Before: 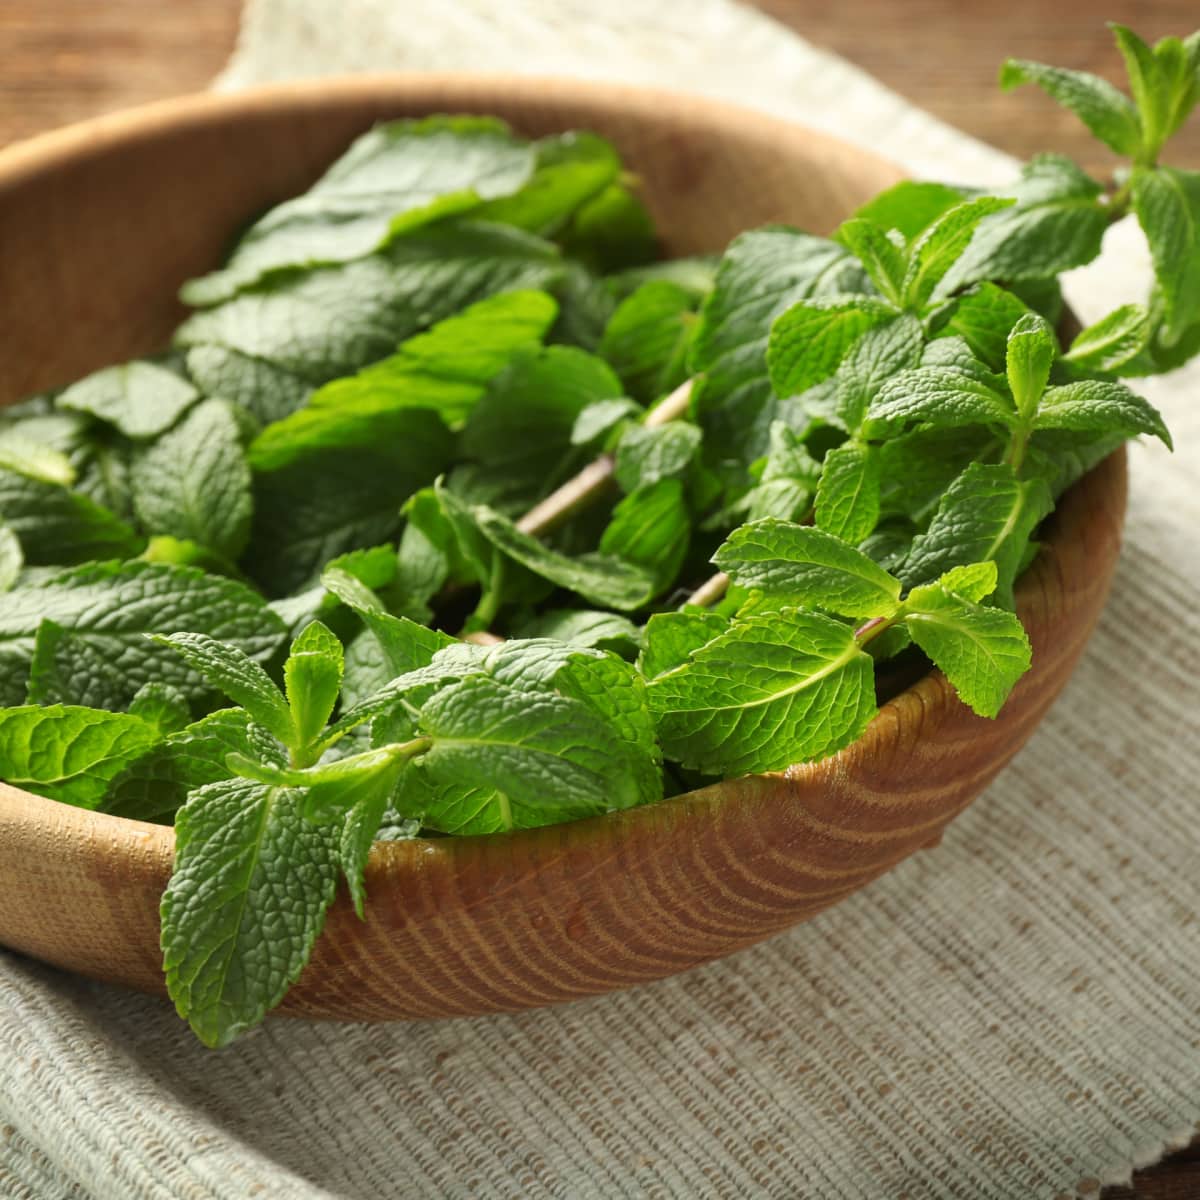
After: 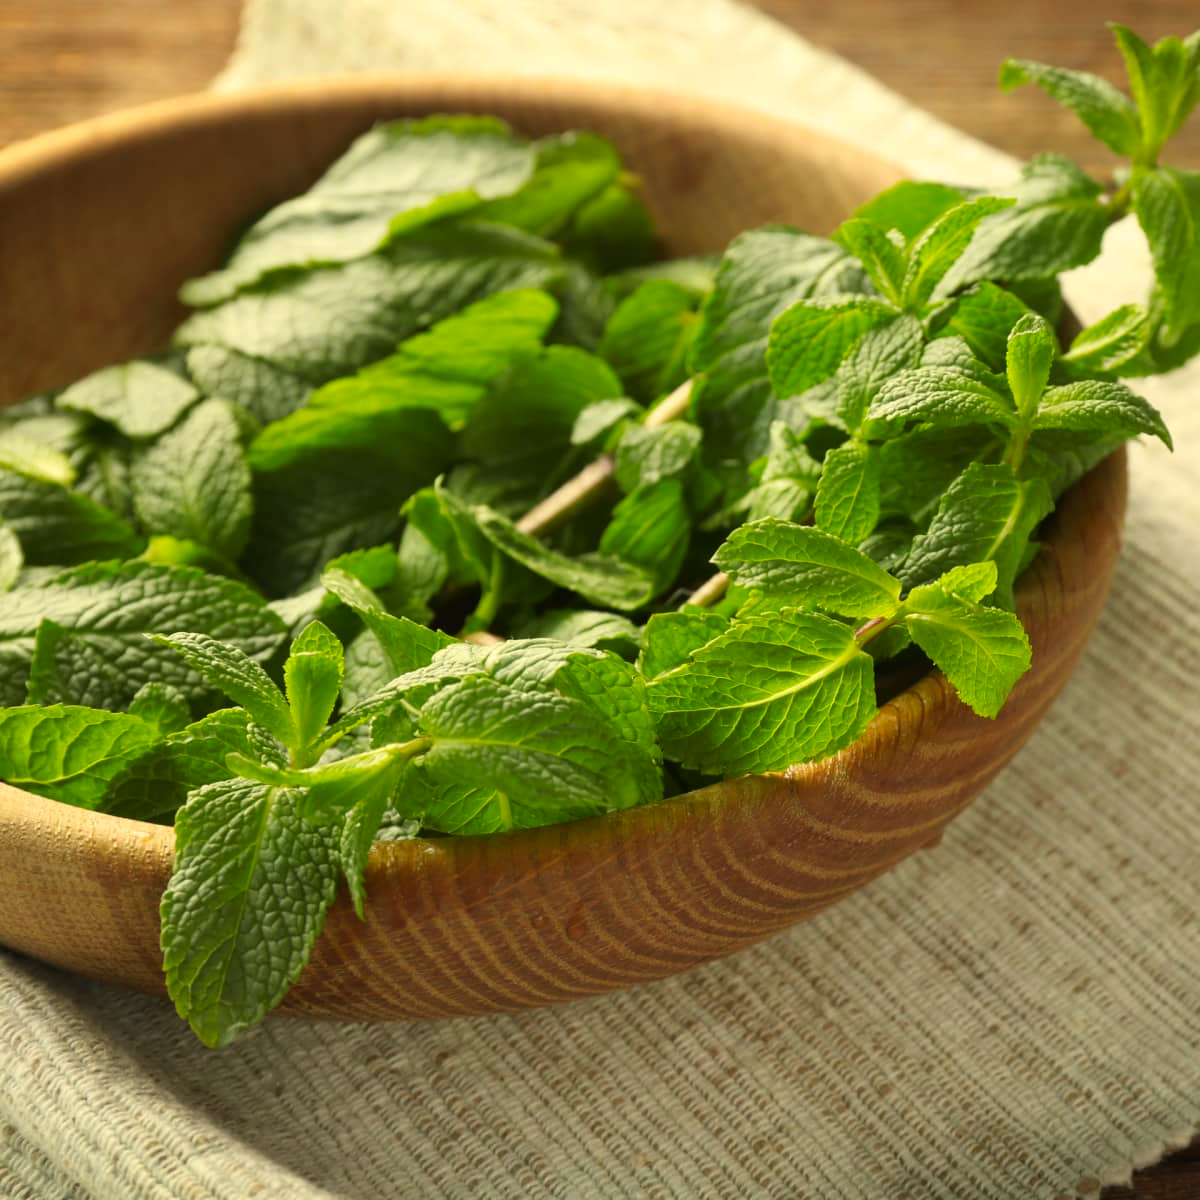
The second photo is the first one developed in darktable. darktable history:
color correction: highlights a* 1.3, highlights b* 18.31
